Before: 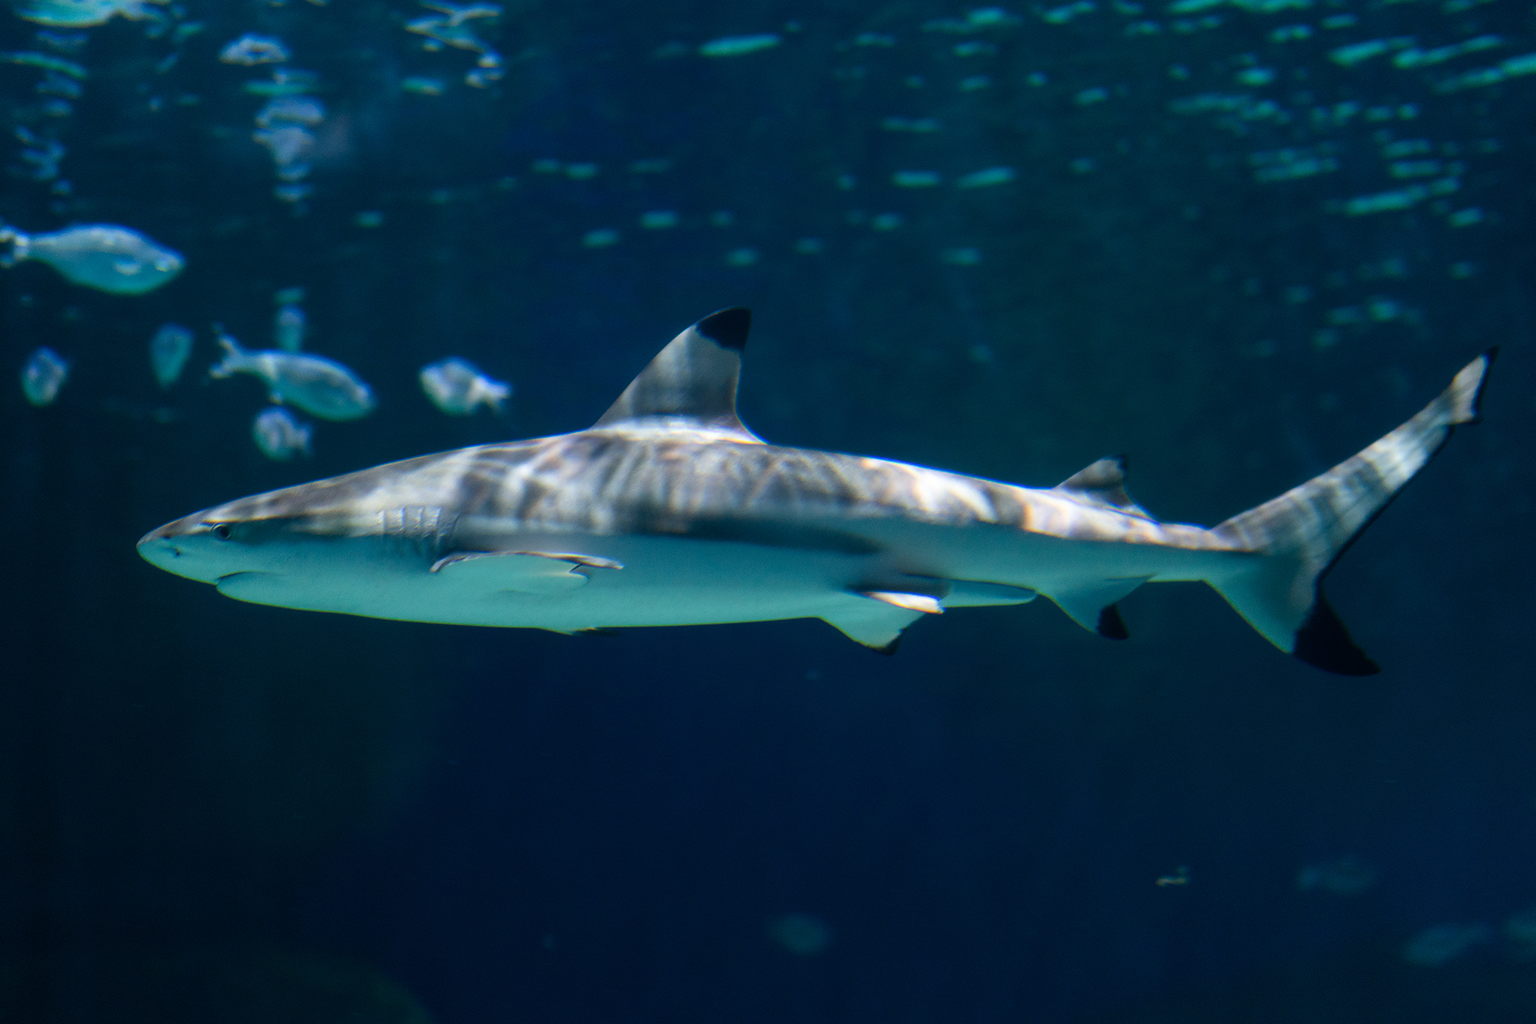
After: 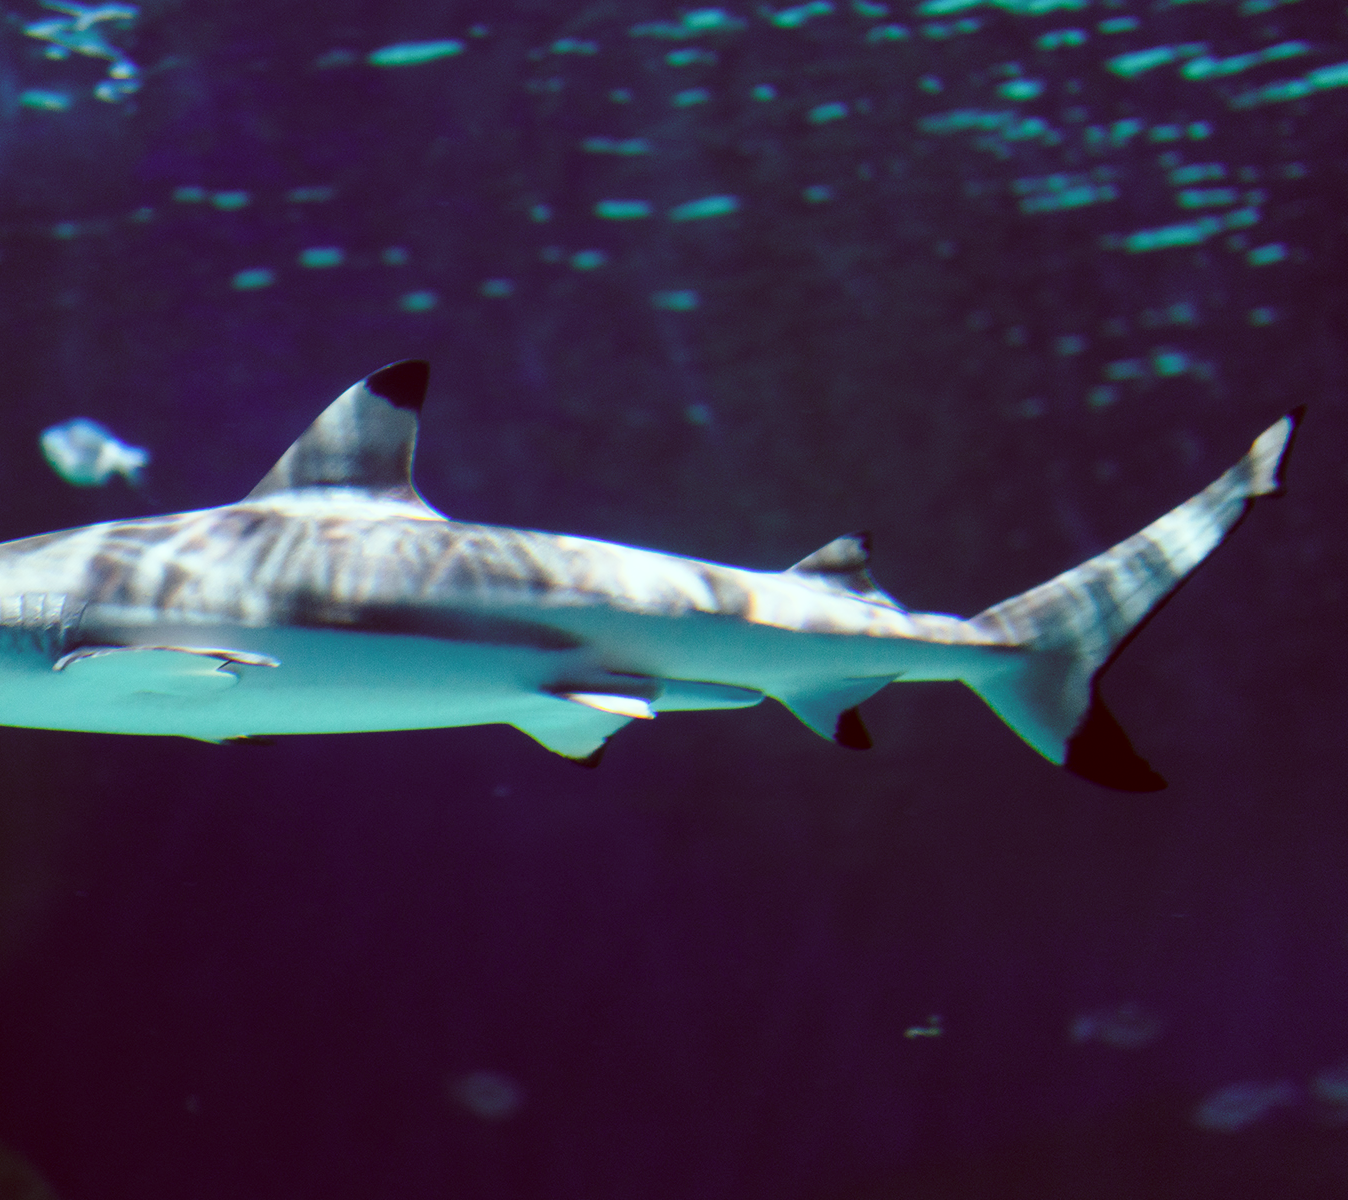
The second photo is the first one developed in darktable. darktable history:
crop and rotate: left 25.073%
base curve: curves: ch0 [(0, 0) (0.028, 0.03) (0.121, 0.232) (0.46, 0.748) (0.859, 0.968) (1, 1)], preserve colors none
color correction: highlights a* -7.1, highlights b* -0.157, shadows a* 20.61, shadows b* 12.49
